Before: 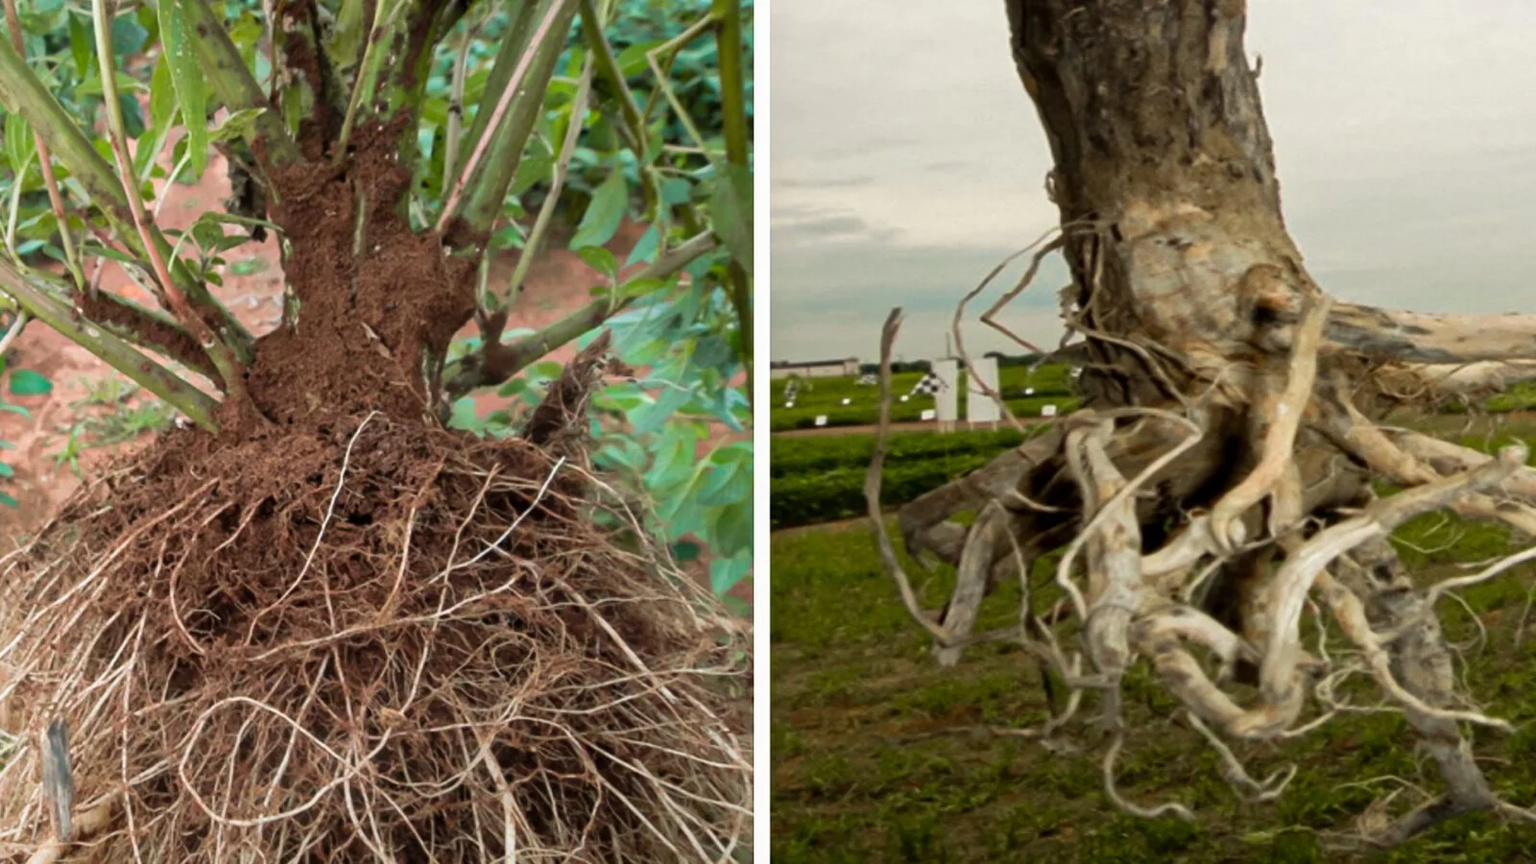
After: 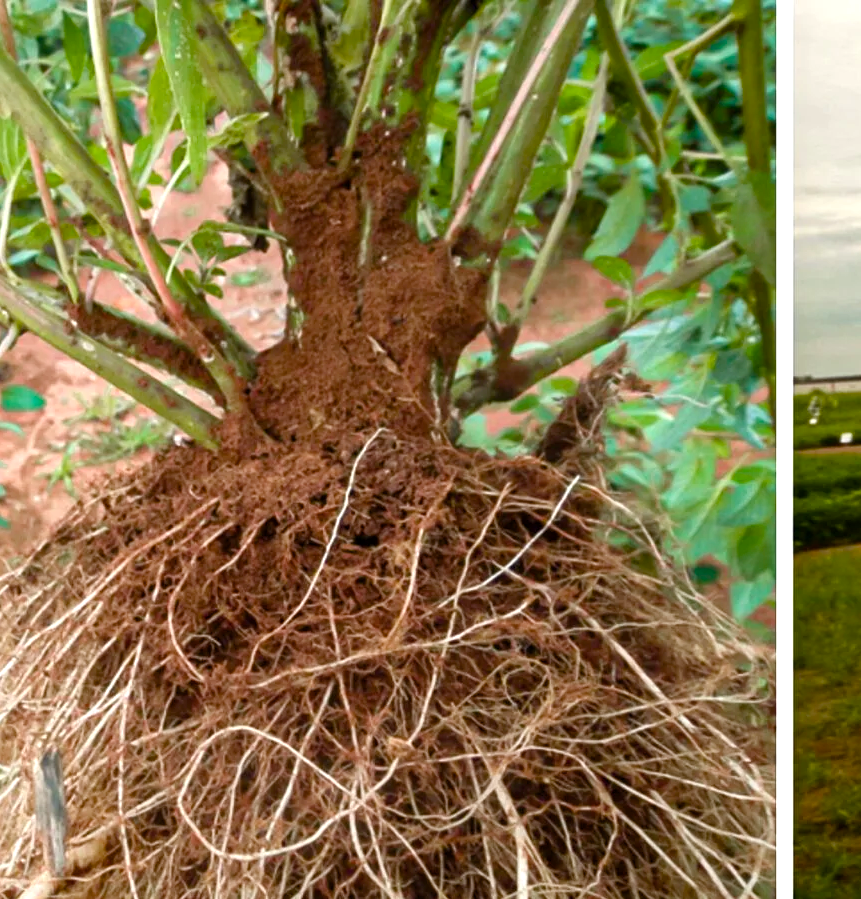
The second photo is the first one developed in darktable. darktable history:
crop: left 0.587%, right 45.588%, bottom 0.086%
color balance rgb: perceptual saturation grading › global saturation 25%, perceptual saturation grading › highlights -50%, perceptual saturation grading › shadows 30%, perceptual brilliance grading › global brilliance 12%, global vibrance 20%
